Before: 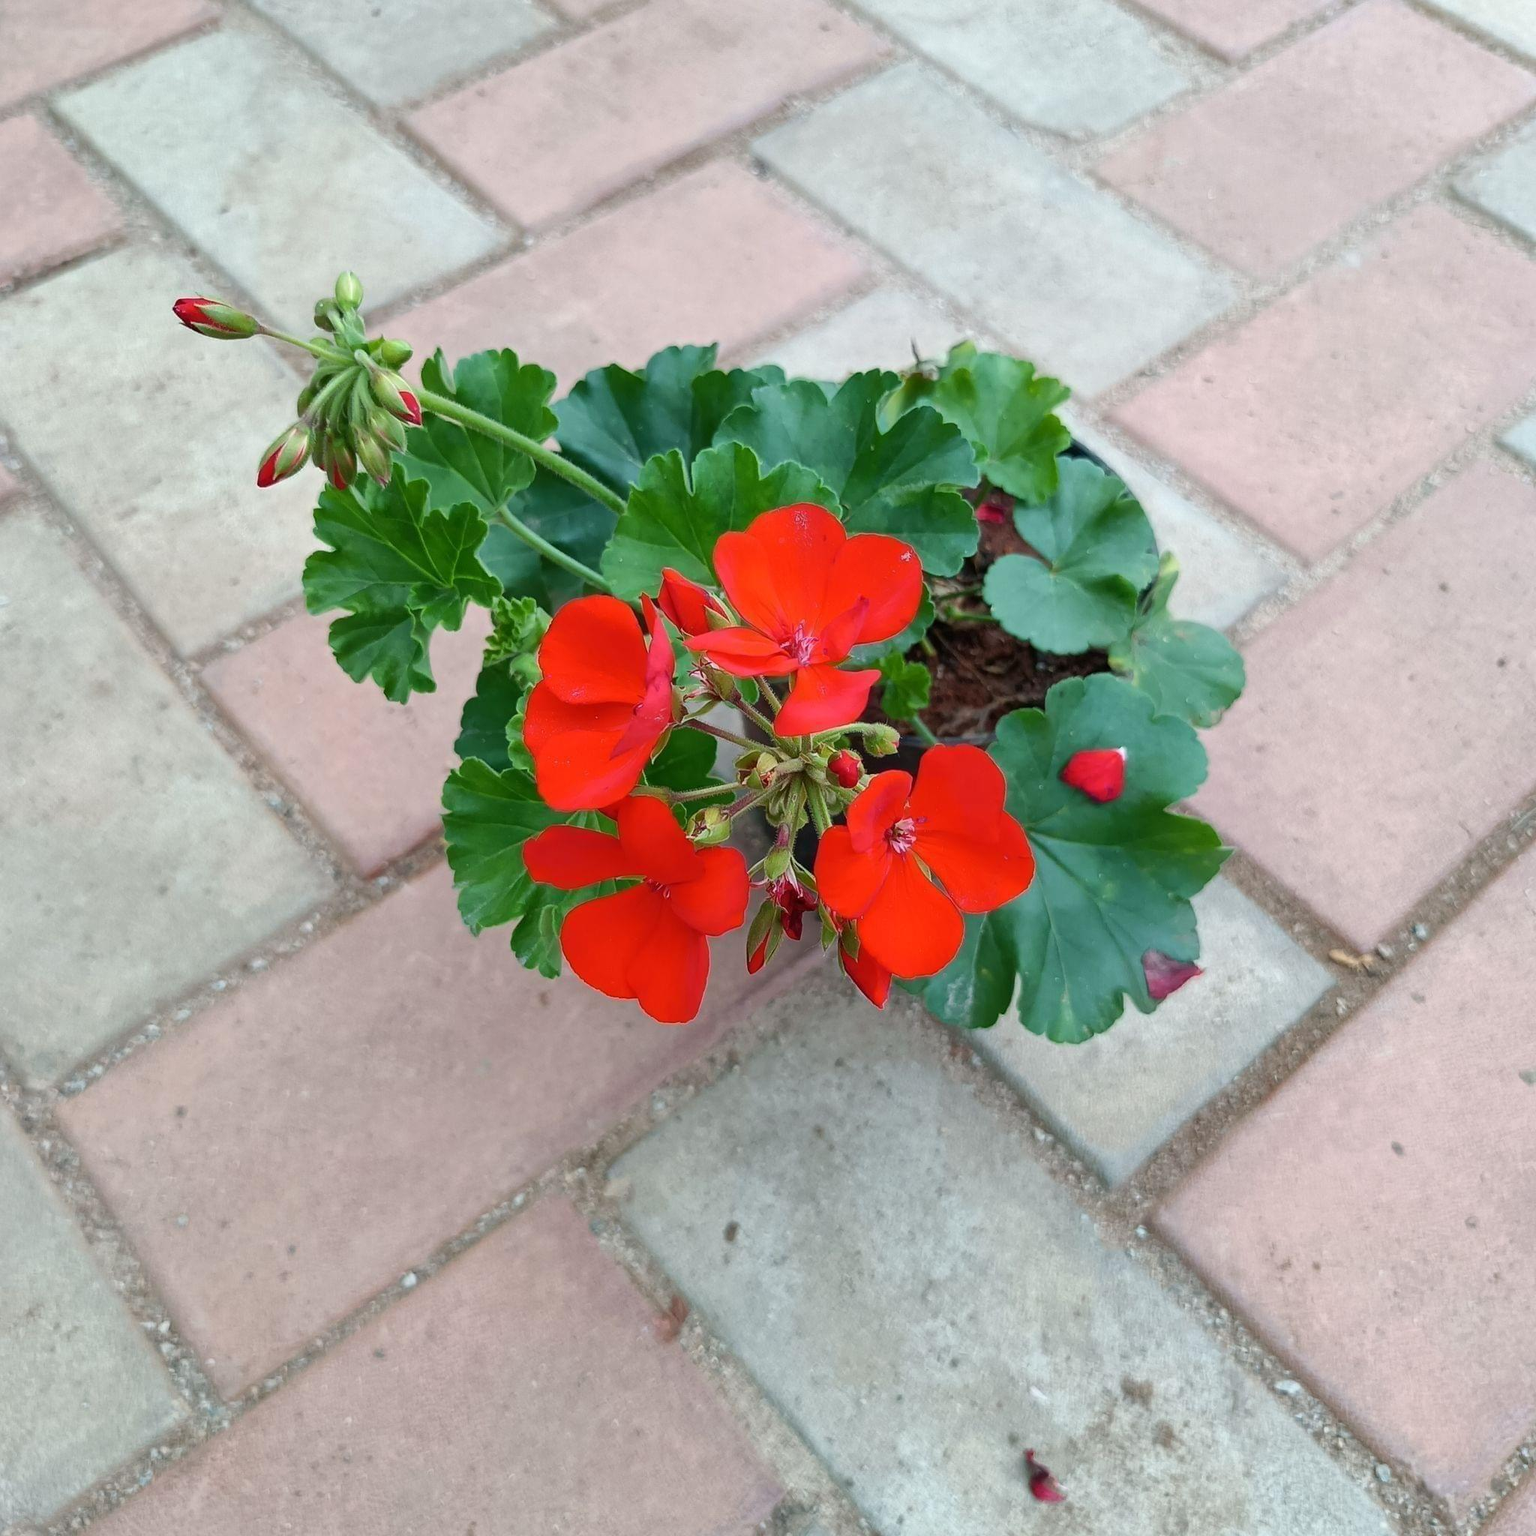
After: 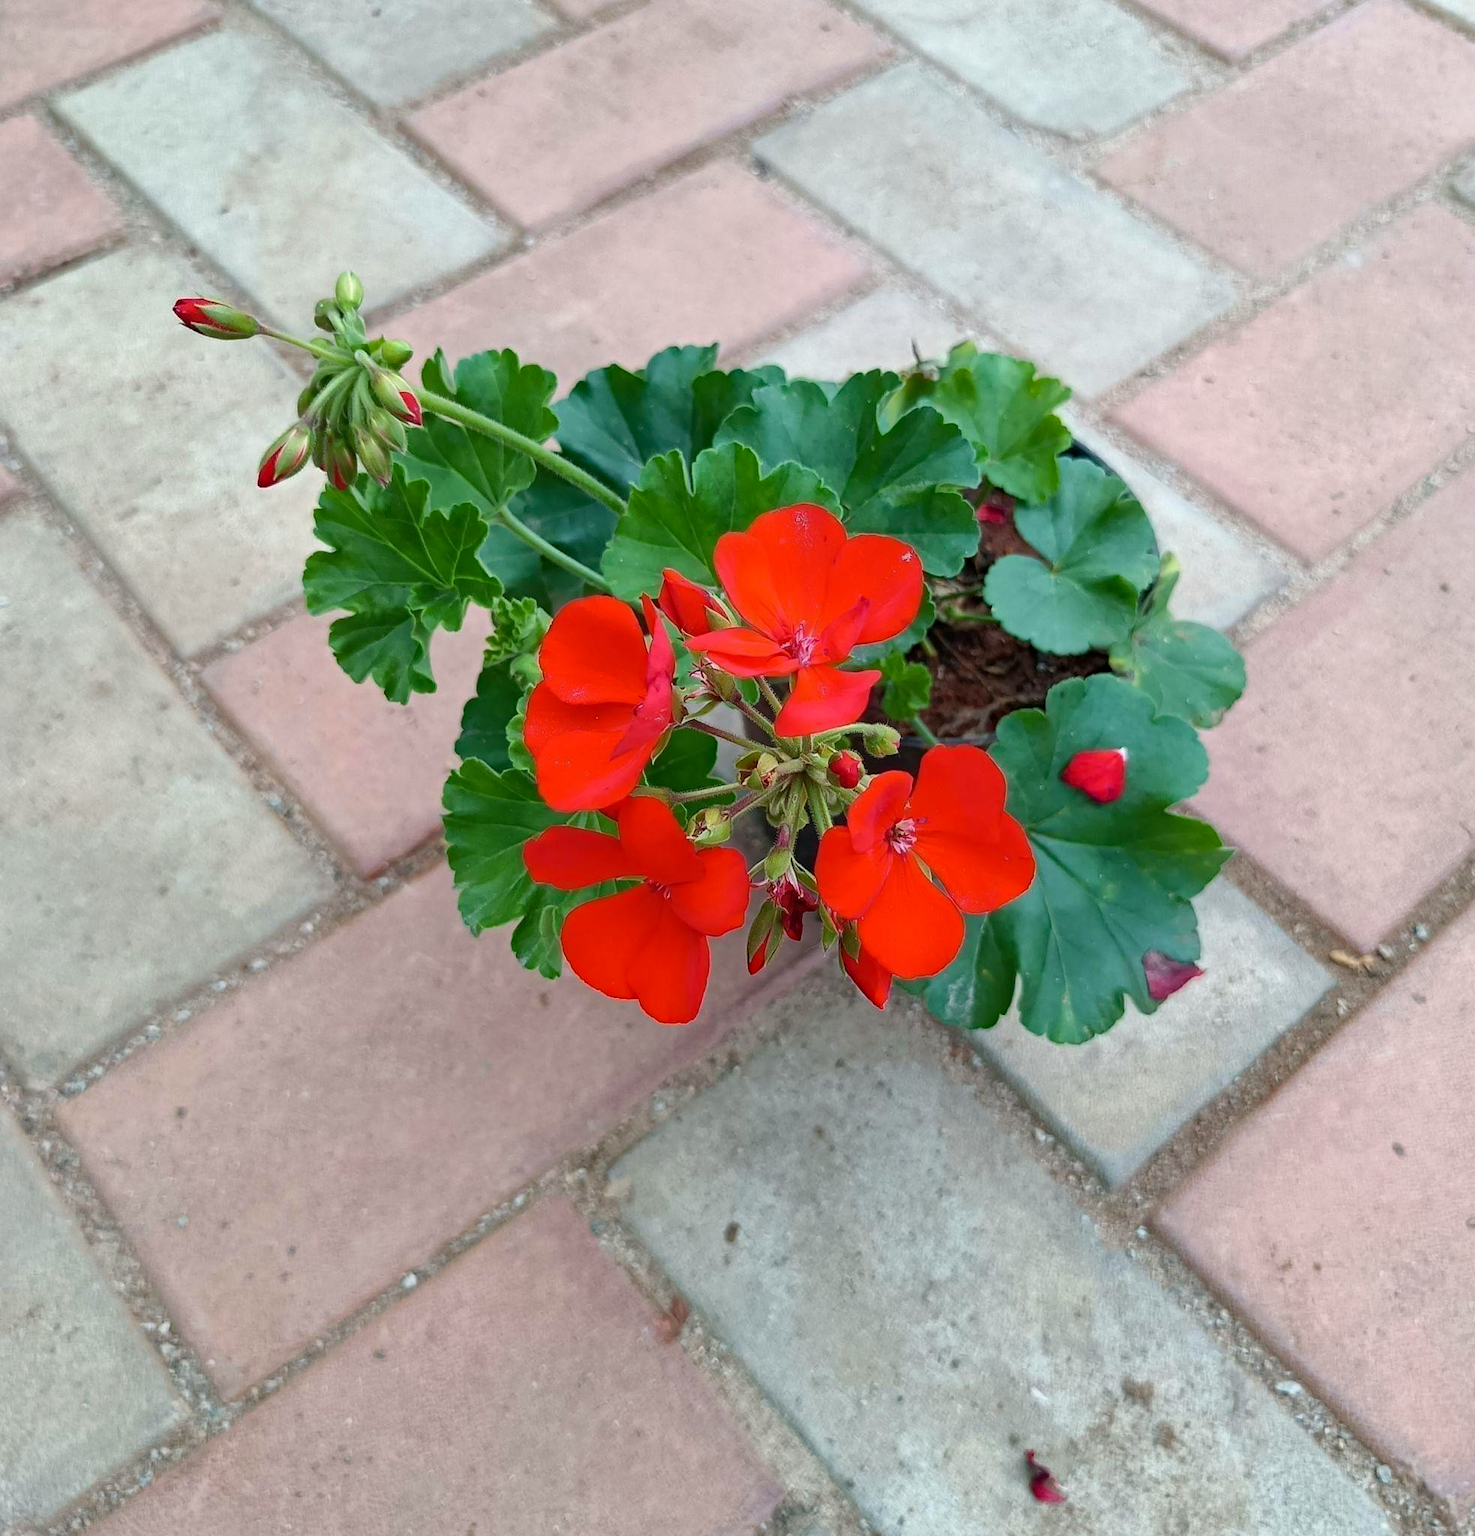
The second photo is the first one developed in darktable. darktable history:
crop: right 3.974%, bottom 0.031%
haze removal: compatibility mode true, adaptive false
